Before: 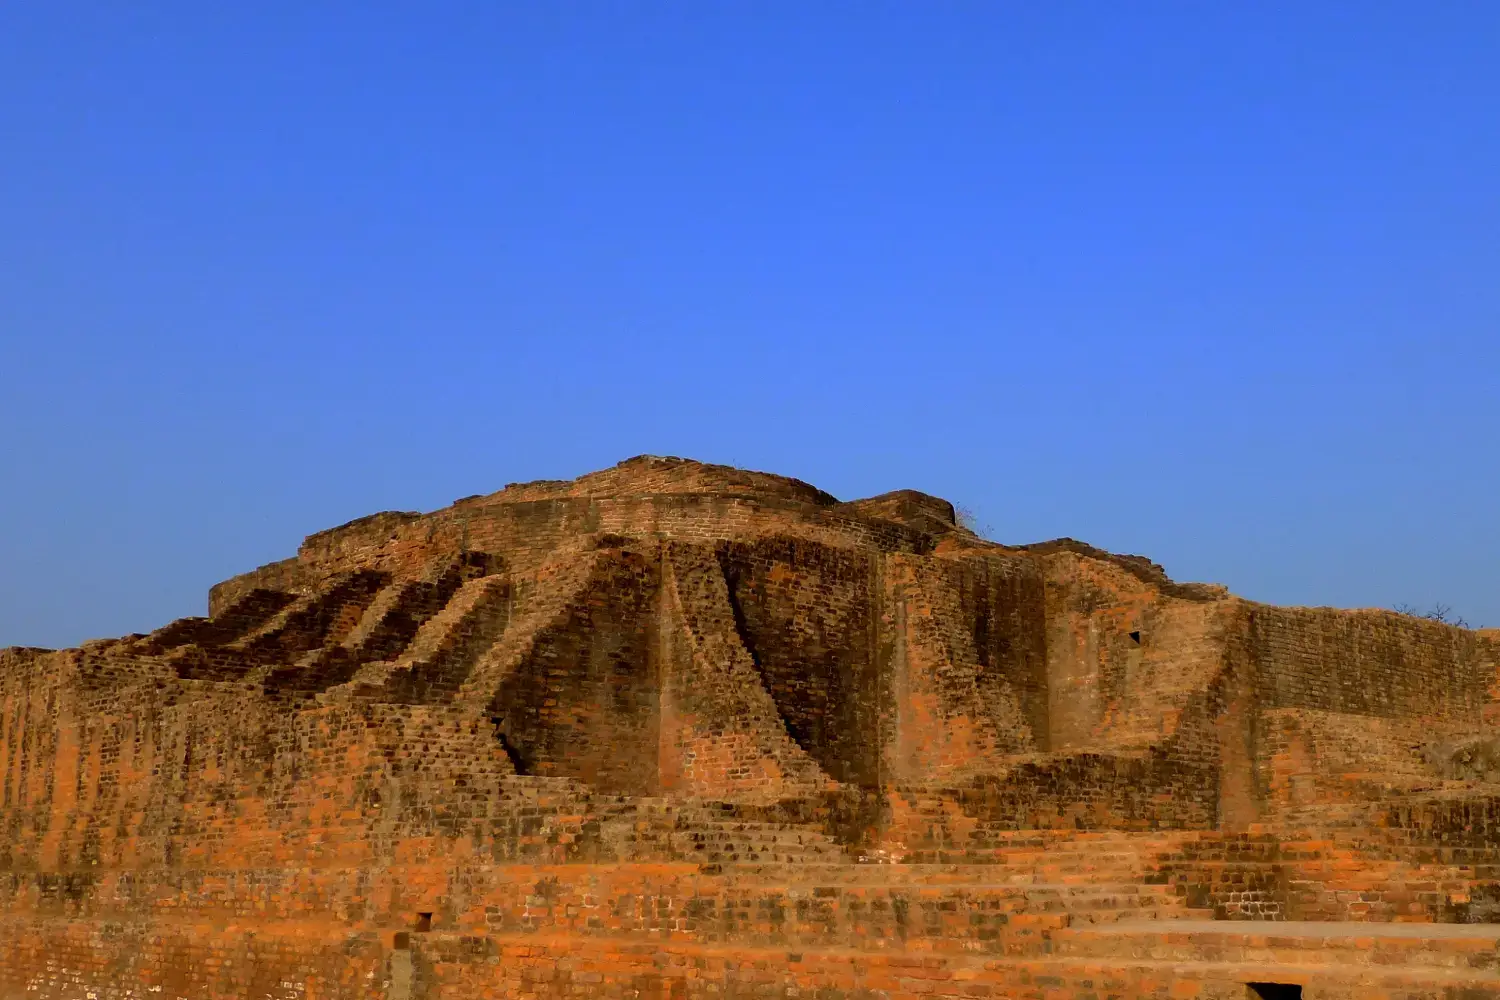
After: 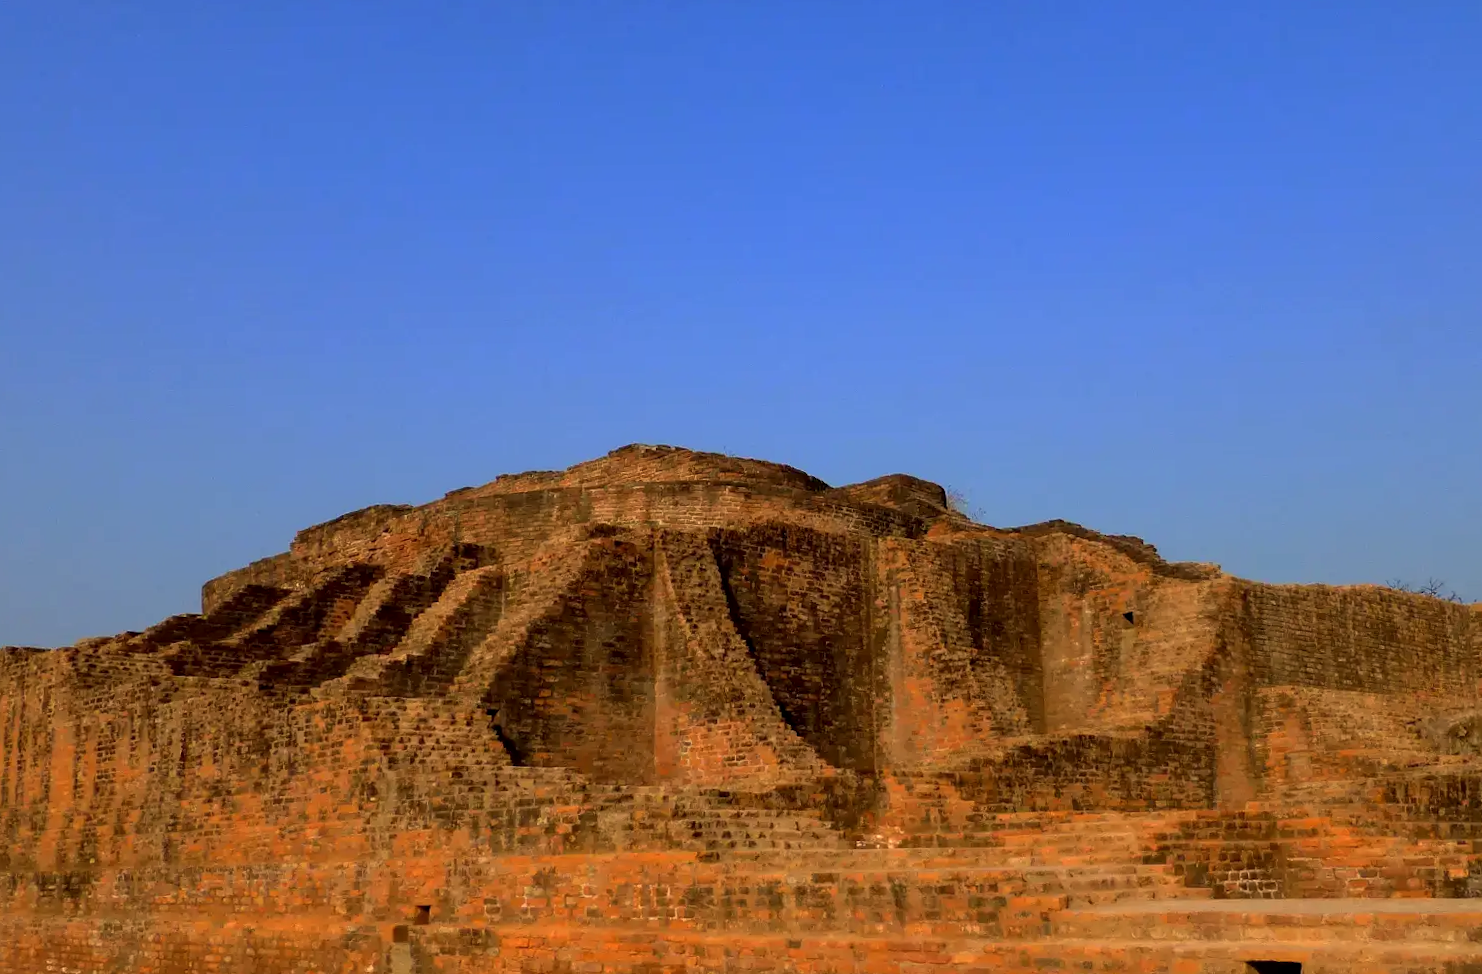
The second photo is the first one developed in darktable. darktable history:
white balance: red 1.045, blue 0.932
local contrast: highlights 100%, shadows 100%, detail 120%, midtone range 0.2
rotate and perspective: rotation -1°, crop left 0.011, crop right 0.989, crop top 0.025, crop bottom 0.975
